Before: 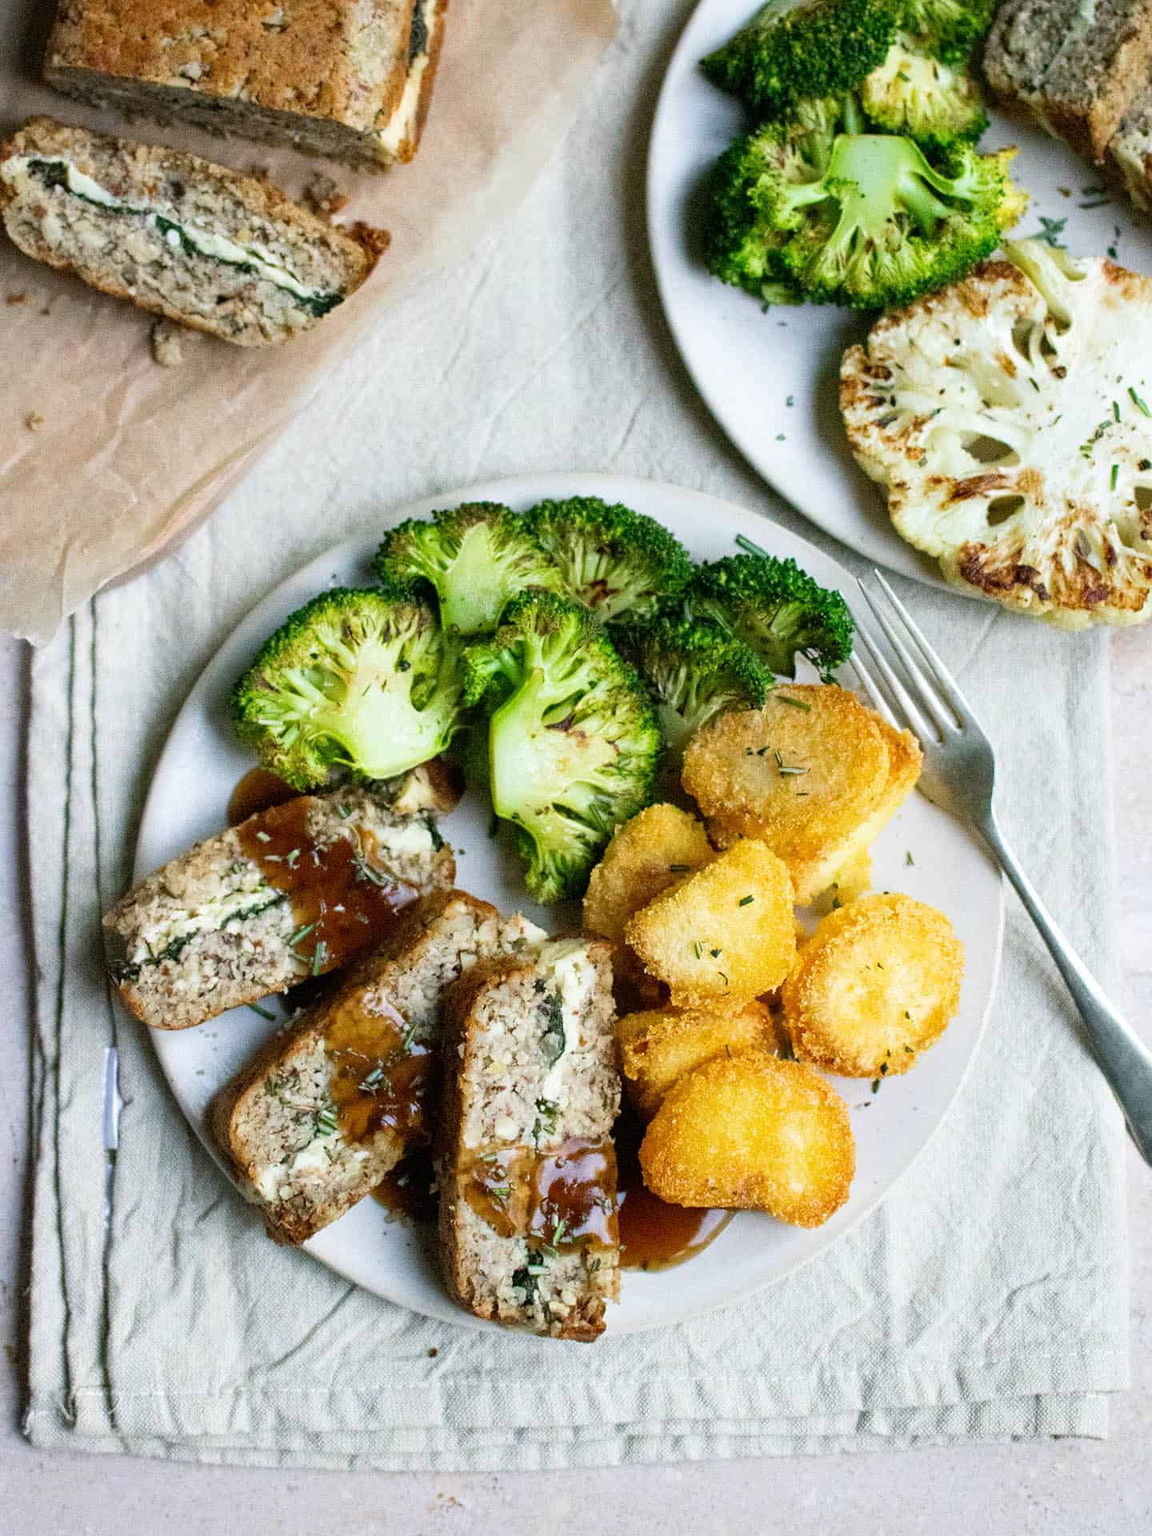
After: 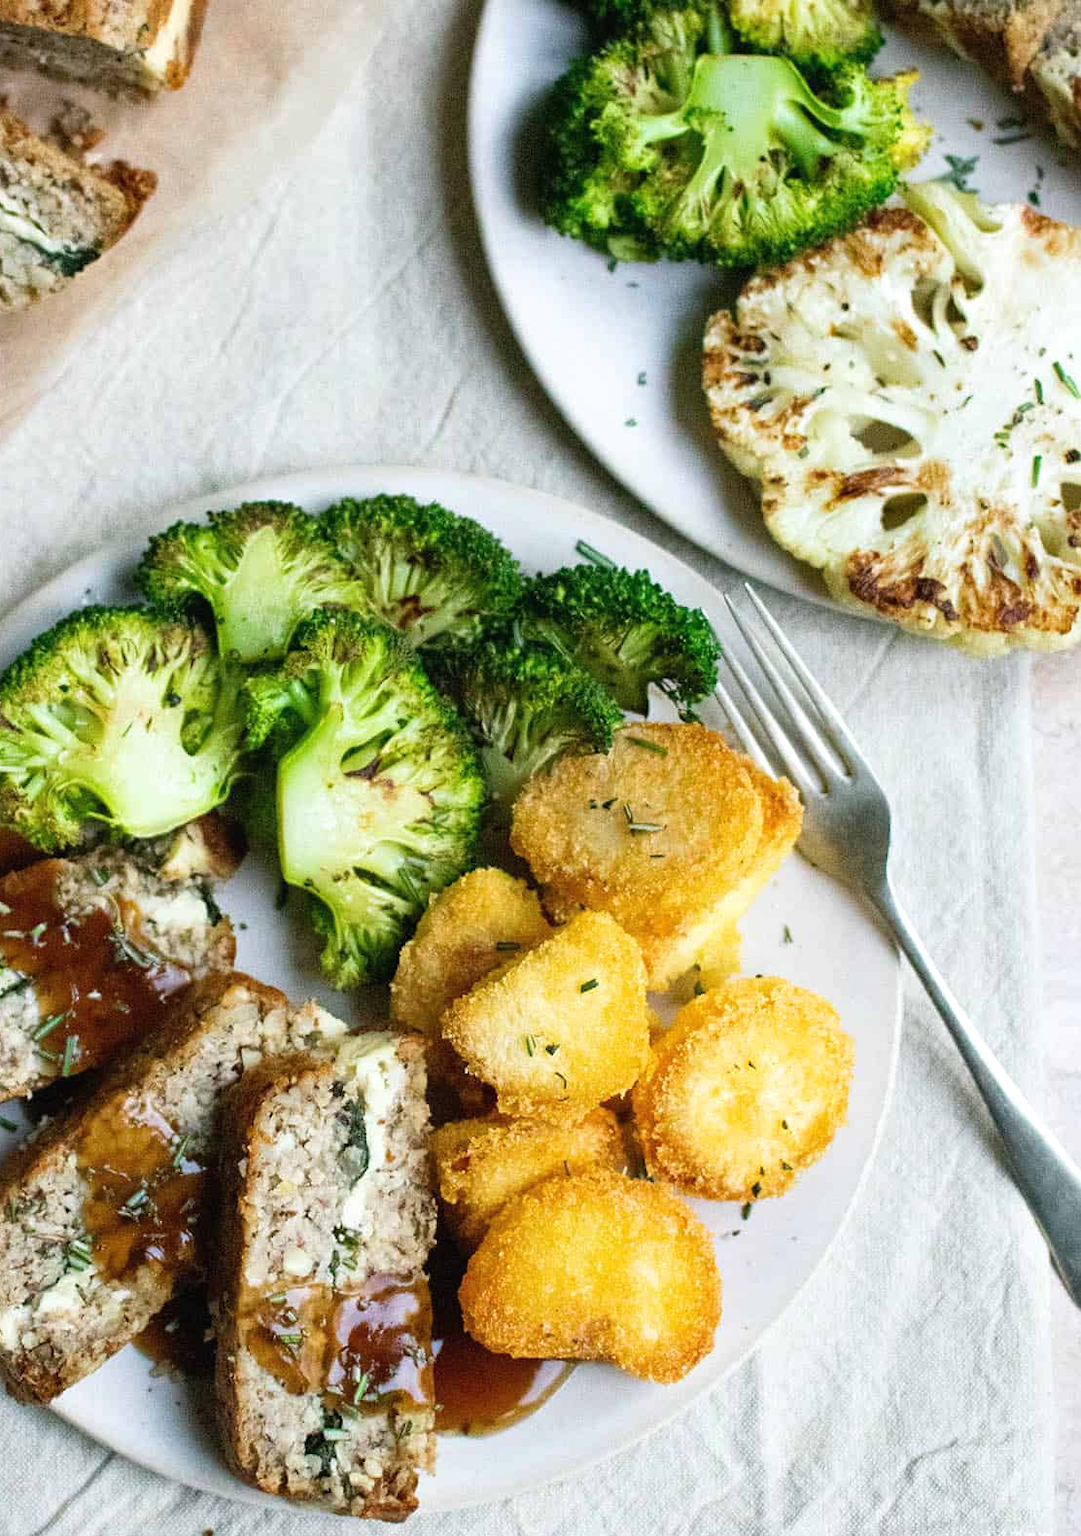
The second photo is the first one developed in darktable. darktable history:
crop: left 22.747%, top 5.837%, bottom 11.826%
exposure: black level correction -0.001, exposure 0.079 EV, compensate highlight preservation false
